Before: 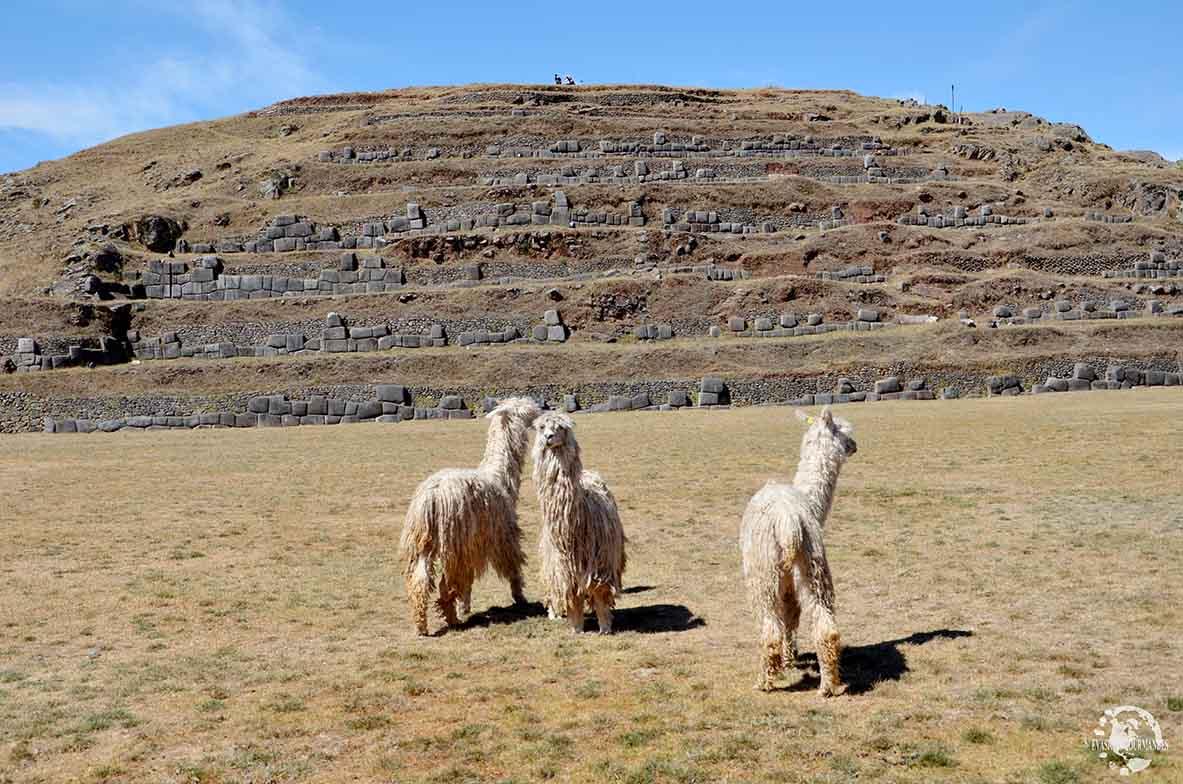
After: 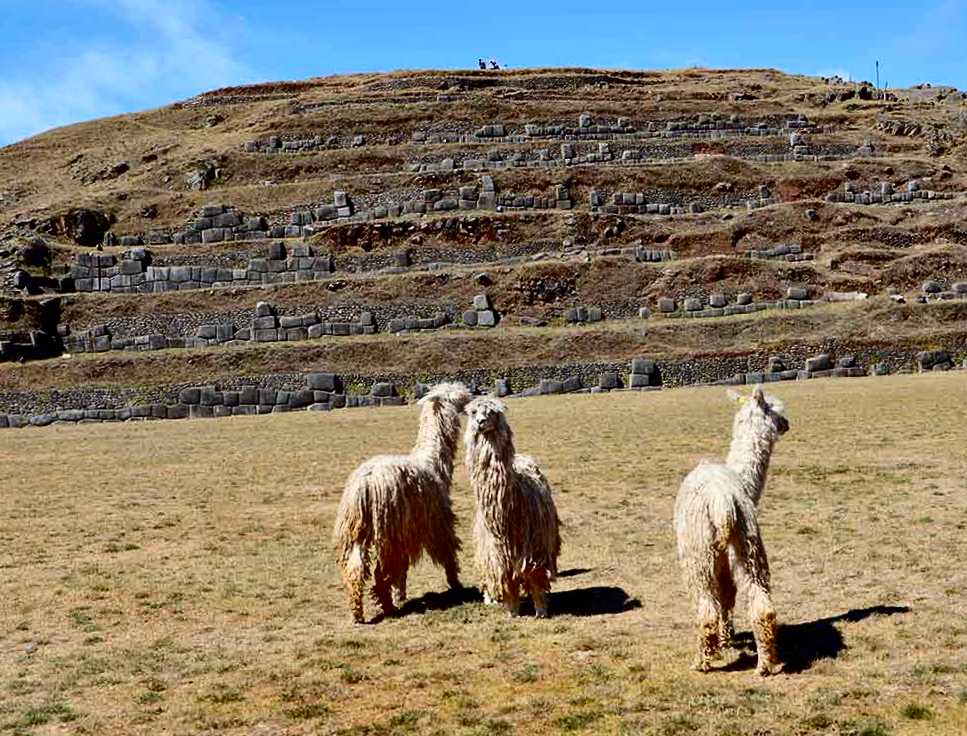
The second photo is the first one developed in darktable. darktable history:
contrast brightness saturation: contrast 0.222, brightness -0.187, saturation 0.235
crop and rotate: angle 1.23°, left 4.437%, top 0.525%, right 11.121%, bottom 2.568%
